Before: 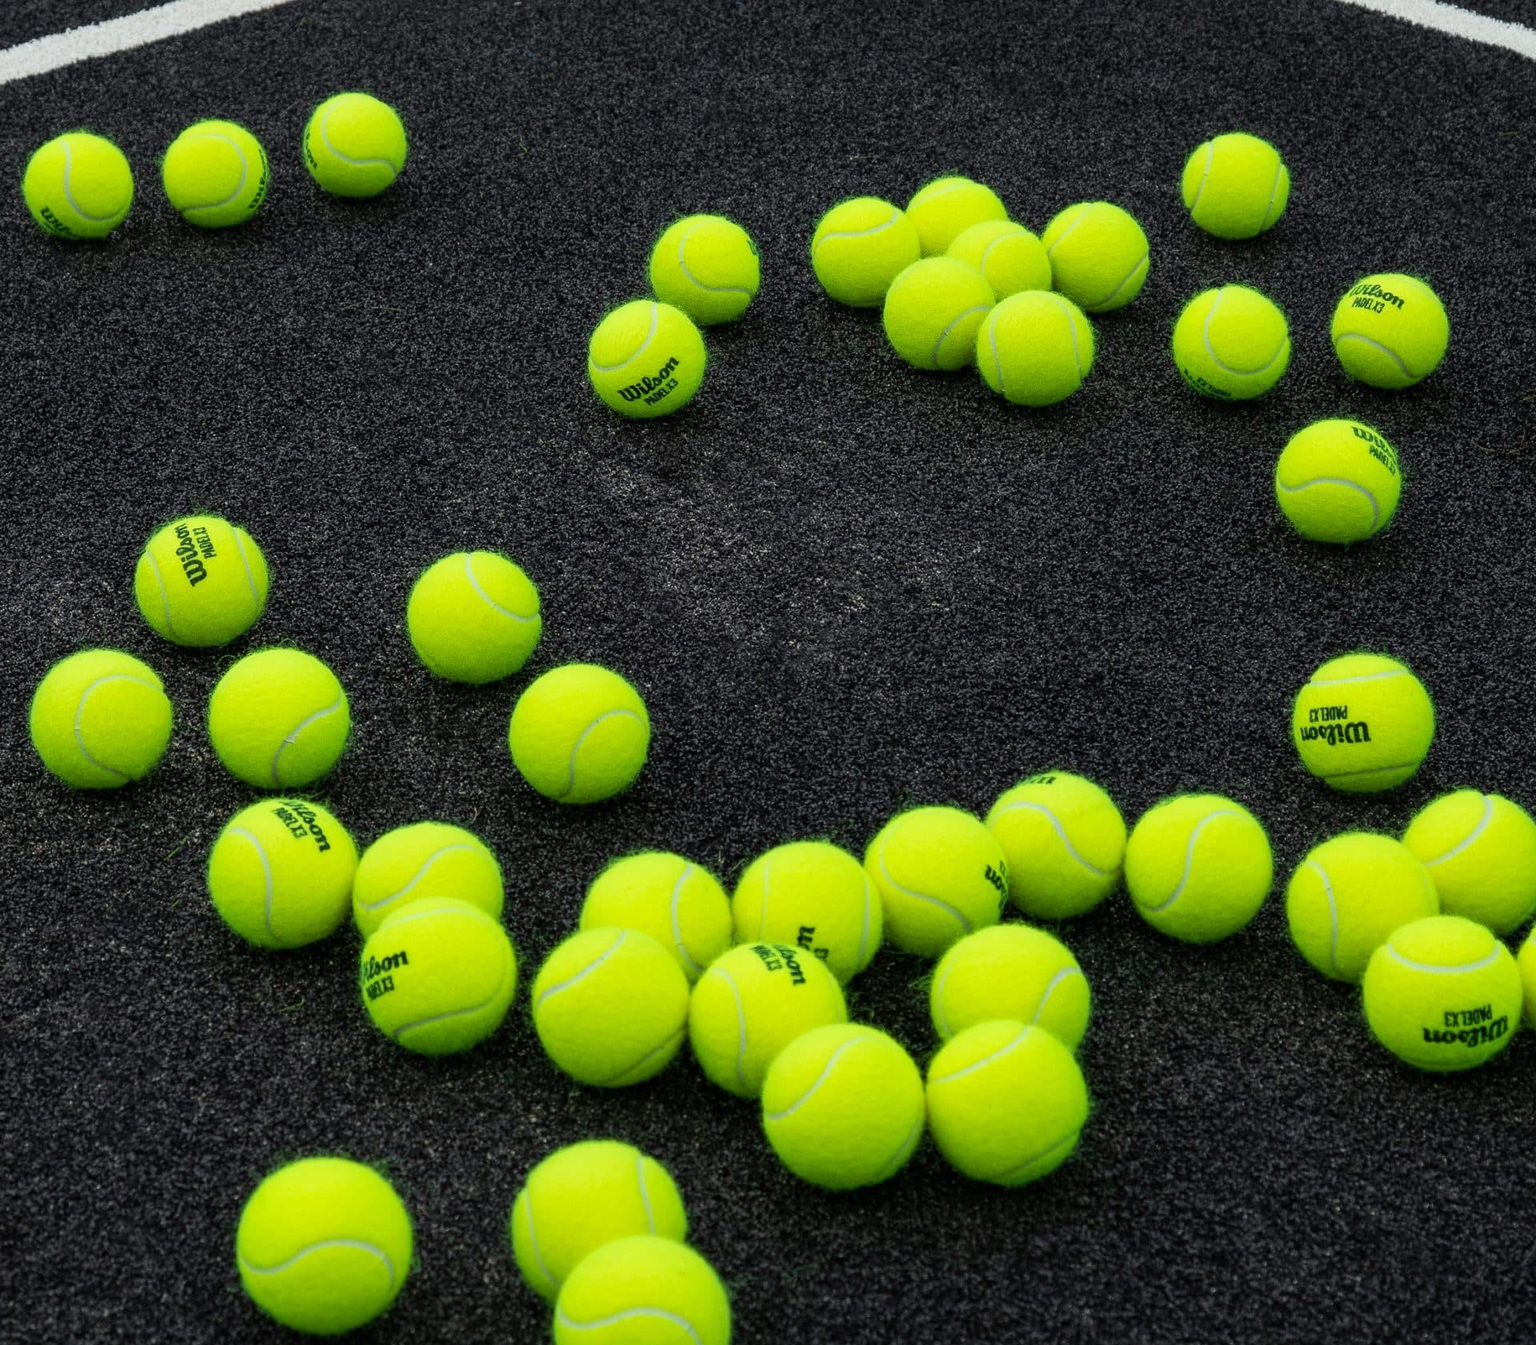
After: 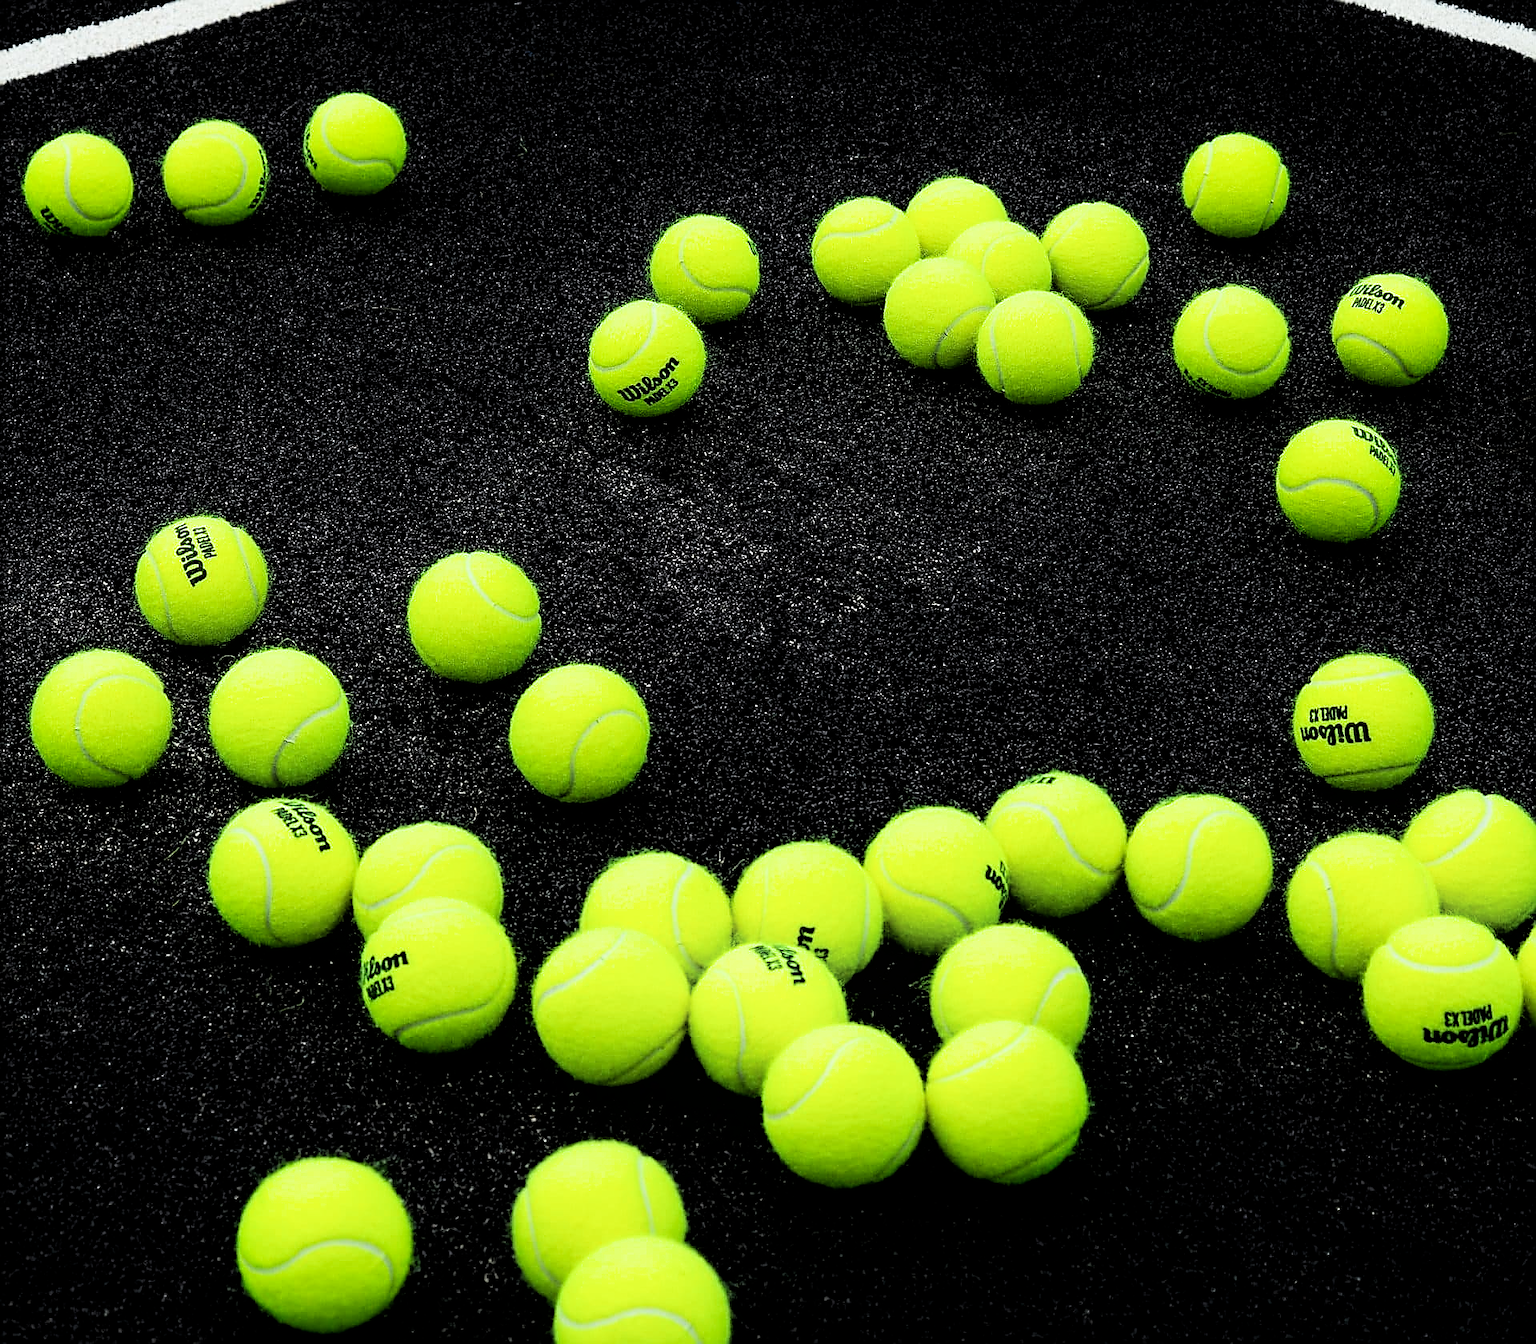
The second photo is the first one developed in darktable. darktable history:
sharpen: radius 1.421, amount 1.243, threshold 0.826
filmic rgb: black relative exposure -3.9 EV, white relative exposure 3.16 EV, hardness 2.87, iterations of high-quality reconstruction 10
tone equalizer: -8 EV -0.755 EV, -7 EV -0.679 EV, -6 EV -0.587 EV, -5 EV -0.391 EV, -3 EV 0.37 EV, -2 EV 0.6 EV, -1 EV 0.692 EV, +0 EV 0.722 EV, edges refinement/feathering 500, mask exposure compensation -1.57 EV, preserve details no
shadows and highlights: shadows -38.29, highlights 64.57, highlights color adjustment 52.63%, soften with gaussian
